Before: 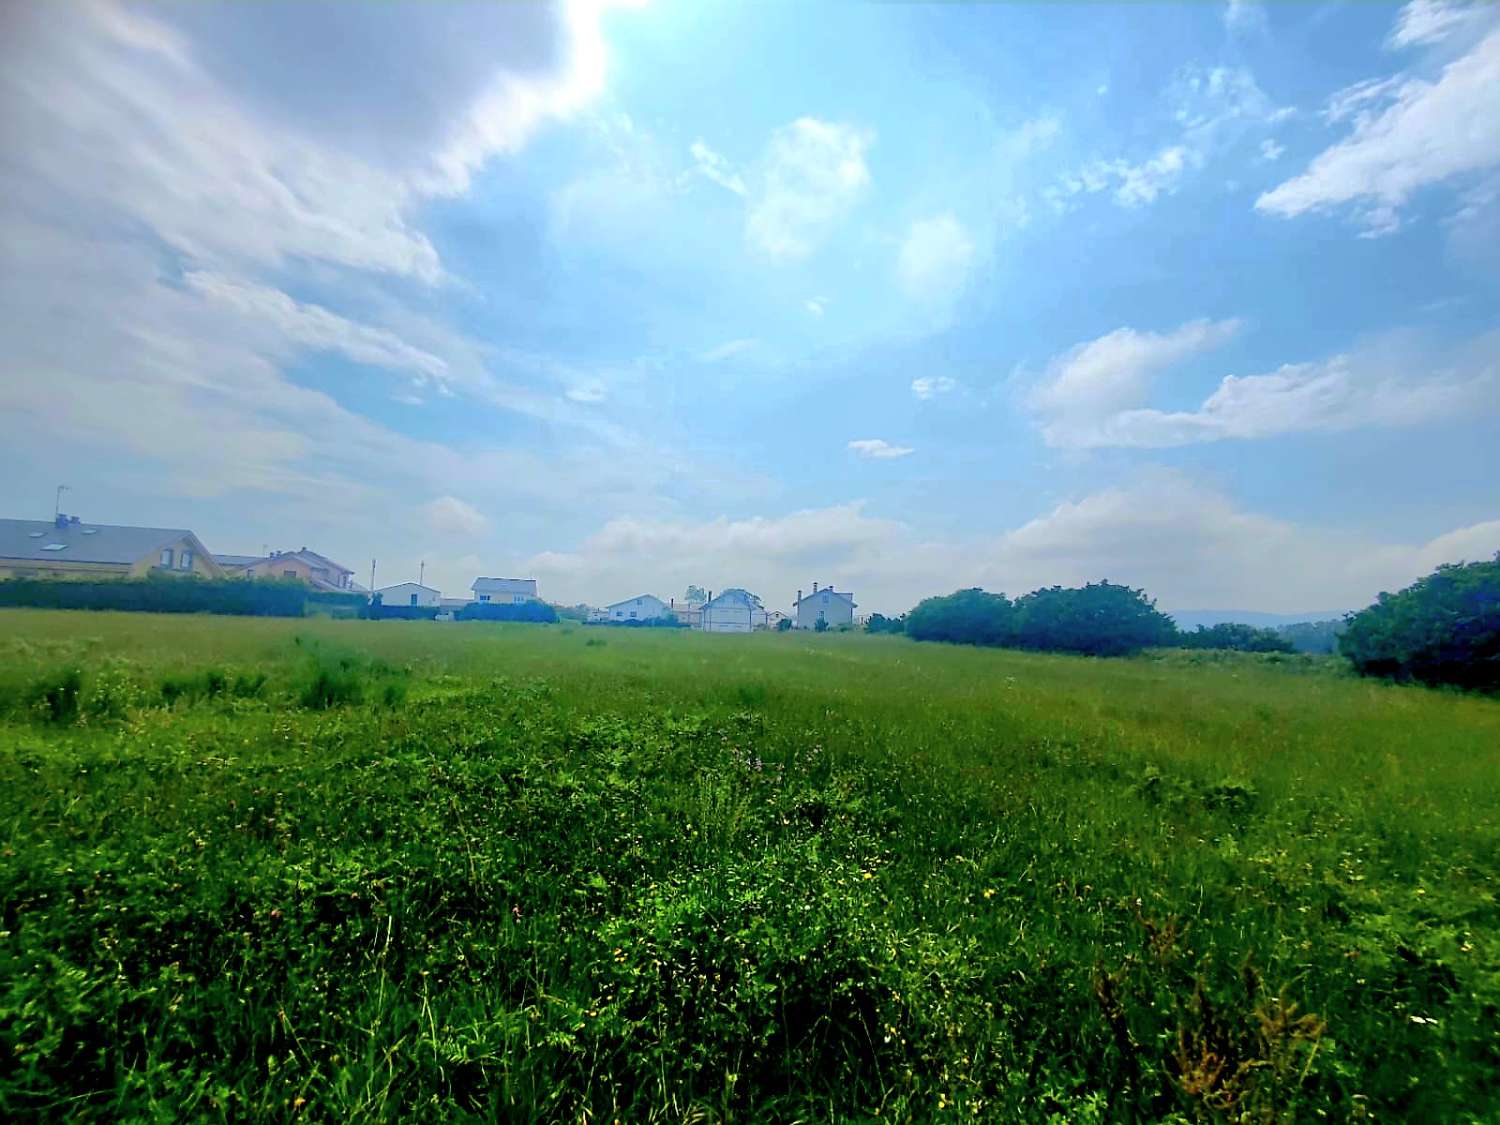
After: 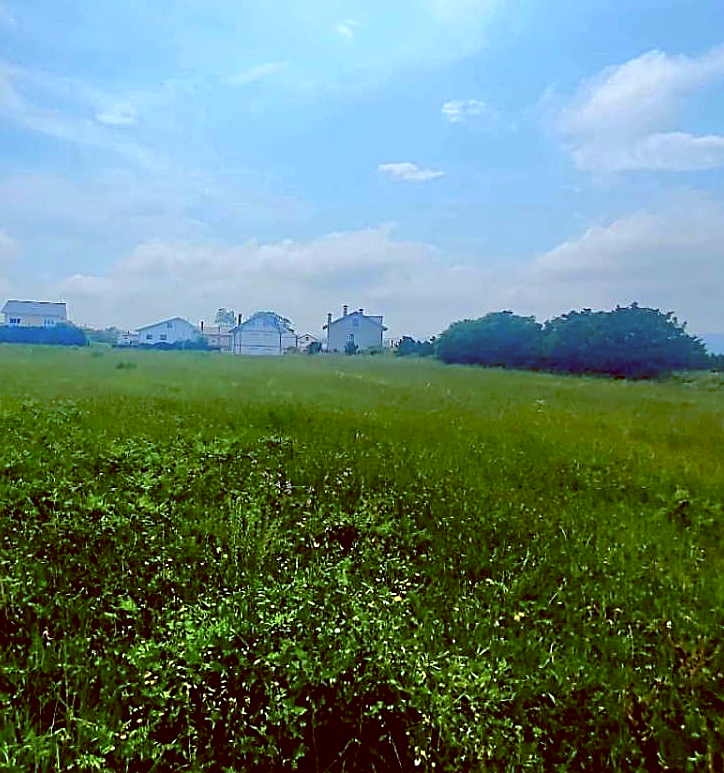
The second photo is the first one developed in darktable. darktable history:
contrast brightness saturation: saturation -0.05
color balance: lift [1, 1.015, 1.004, 0.985], gamma [1, 0.958, 0.971, 1.042], gain [1, 0.956, 0.977, 1.044]
sharpen: on, module defaults
crop: left 31.379%, top 24.658%, right 20.326%, bottom 6.628%
white balance: red 0.988, blue 1.017
